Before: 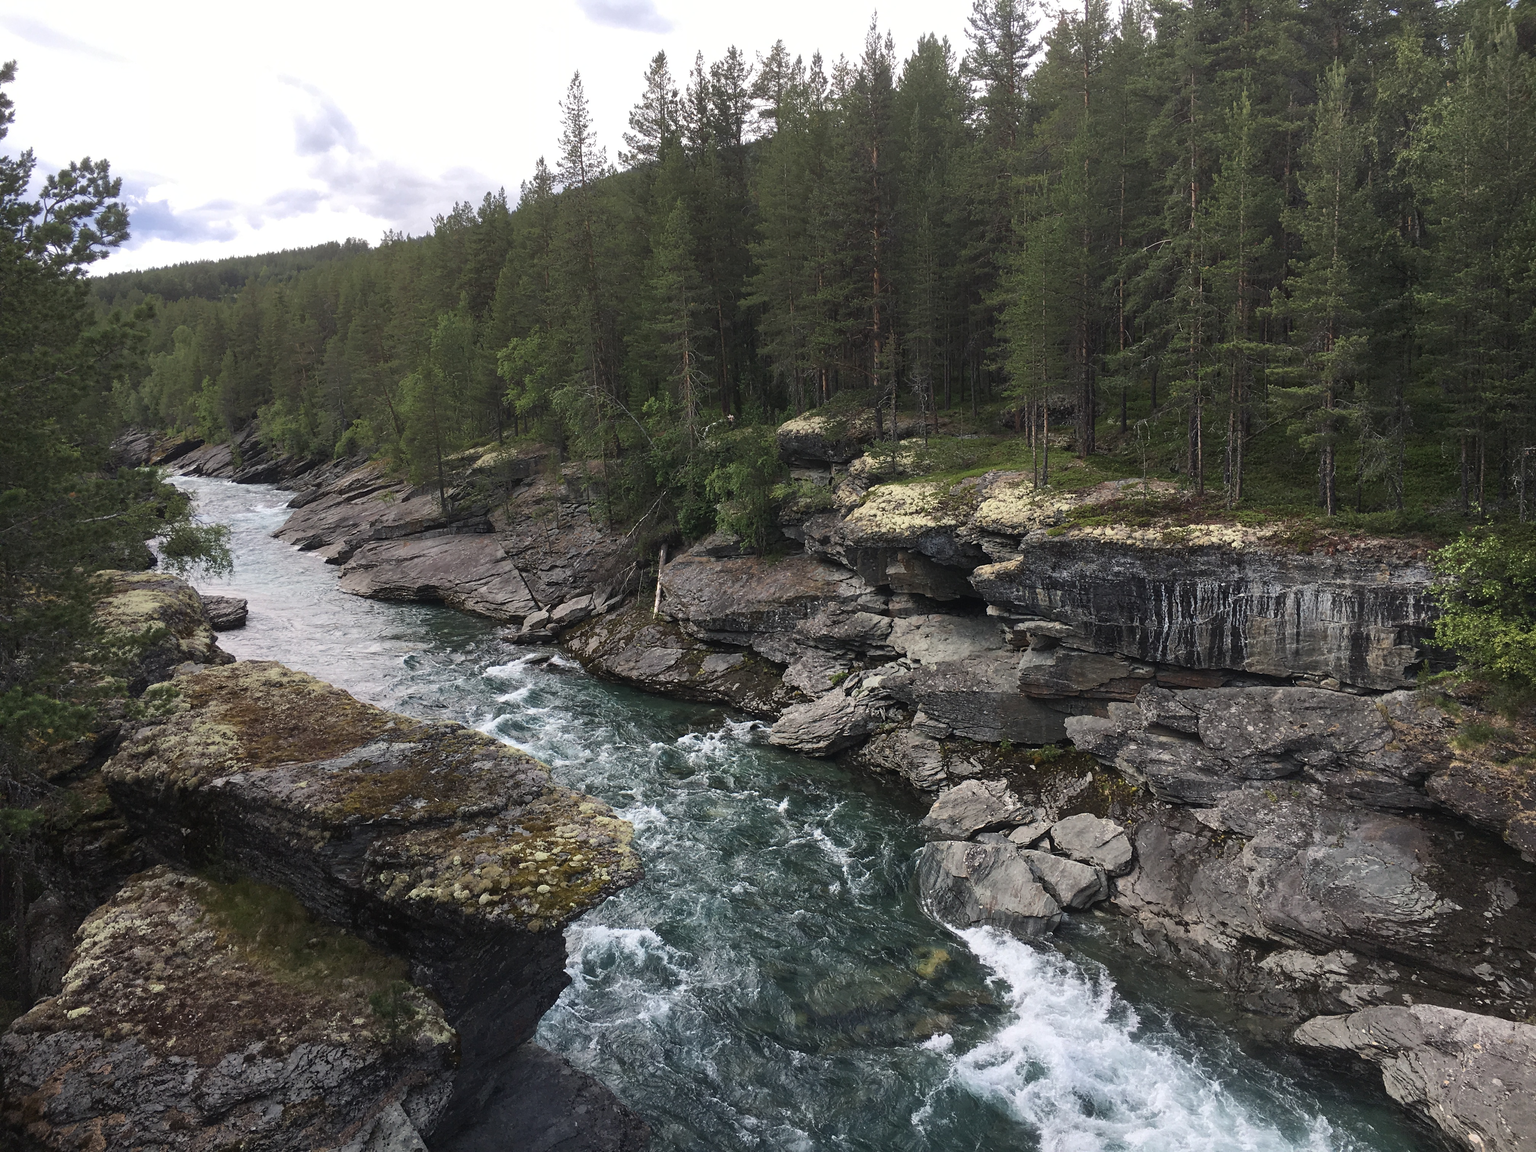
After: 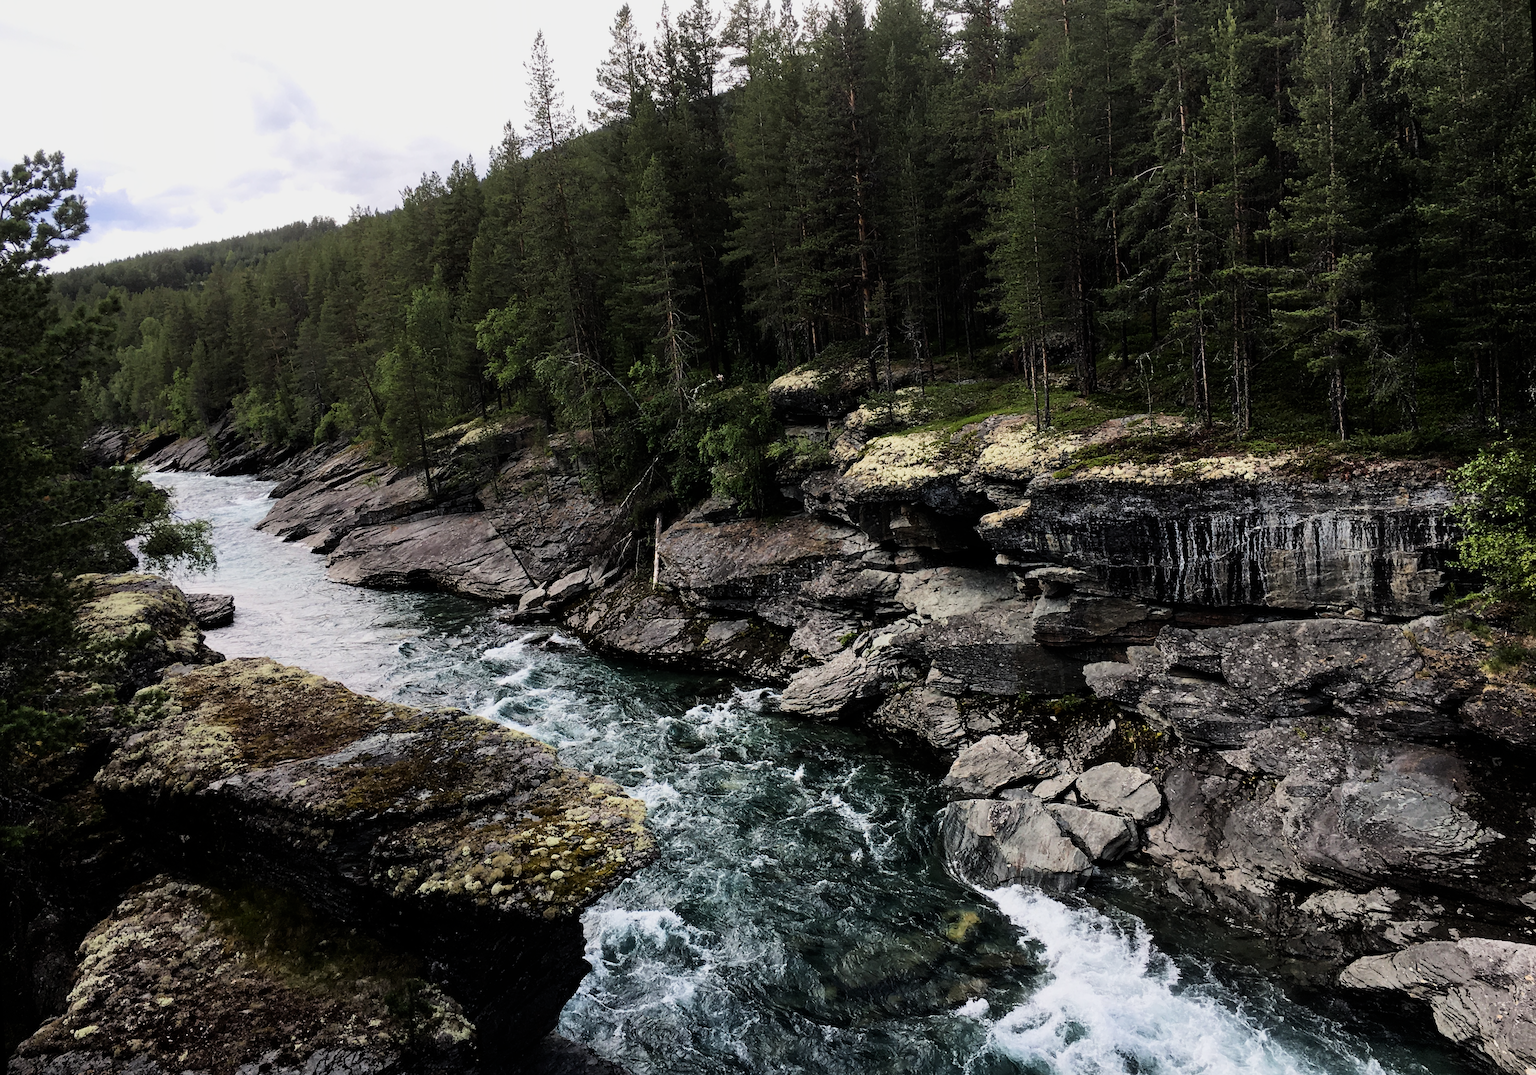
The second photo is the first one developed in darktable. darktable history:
filmic rgb: black relative exposure -5 EV, white relative exposure 3.5 EV, hardness 3.19, contrast 1.4, highlights saturation mix -50%
contrast brightness saturation: contrast 0.09, saturation 0.28
rotate and perspective: rotation -3.52°, crop left 0.036, crop right 0.964, crop top 0.081, crop bottom 0.919
